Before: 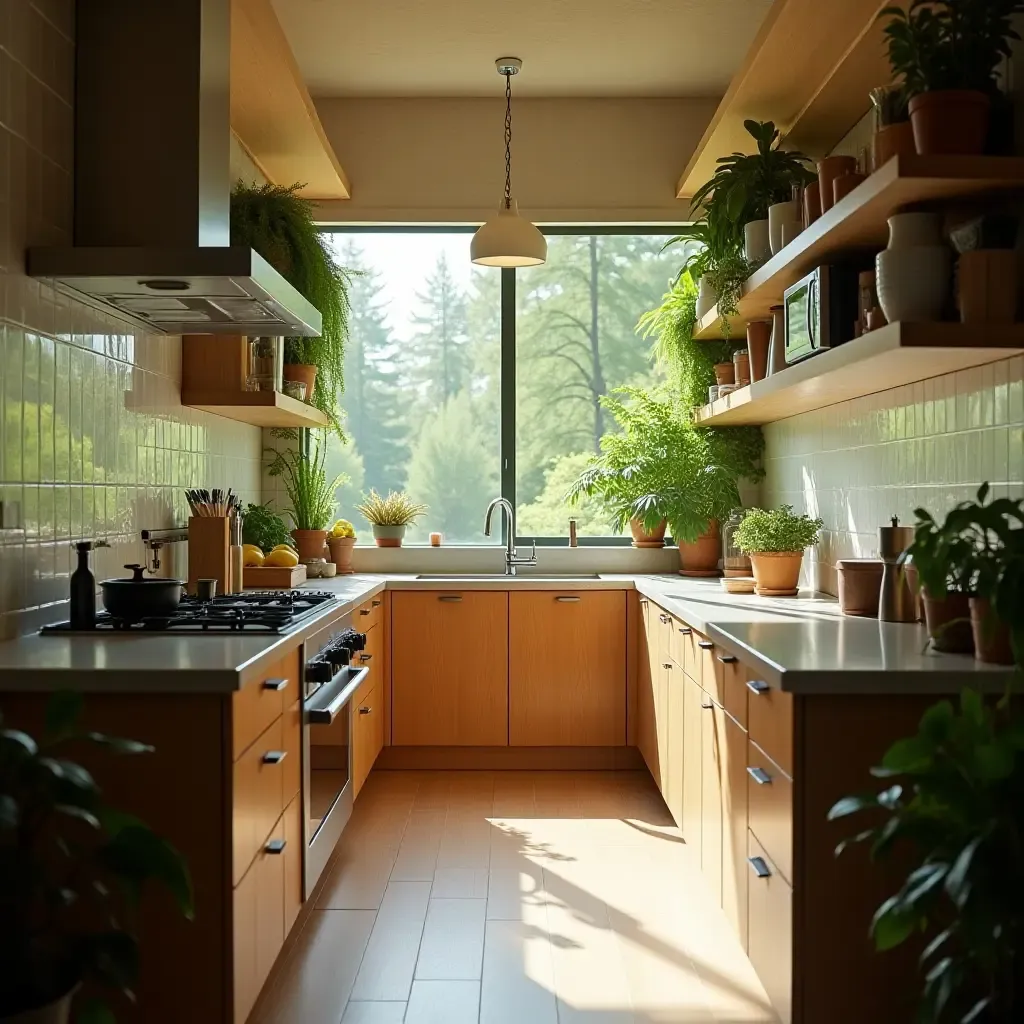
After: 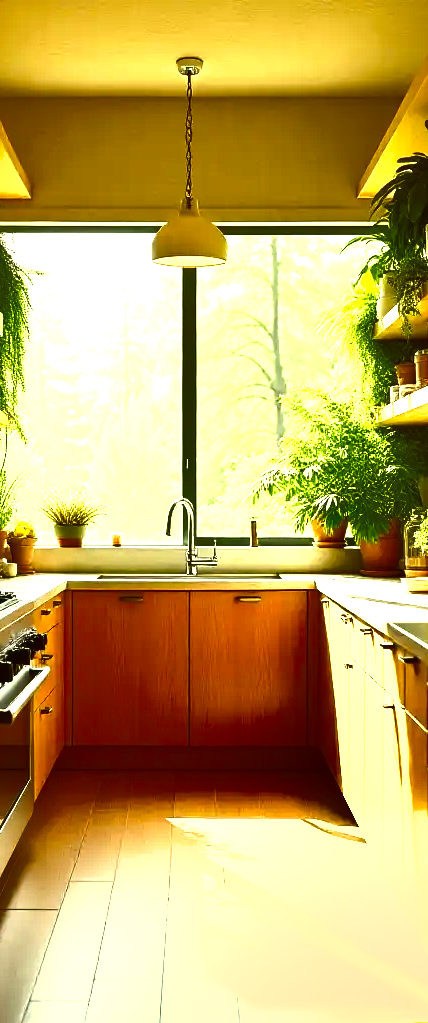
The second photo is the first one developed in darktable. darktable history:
crop: left 31.234%, right 26.887%
exposure: black level correction -0.001, exposure 1.108 EV, compensate exposure bias true, compensate highlight preservation false
tone equalizer: -8 EV -0.443 EV, -7 EV -0.4 EV, -6 EV -0.32 EV, -5 EV -0.232 EV, -3 EV 0.229 EV, -2 EV 0.315 EV, -1 EV 0.368 EV, +0 EV 0.41 EV
contrast brightness saturation: brightness -0.208, saturation 0.075
shadows and highlights: radius 263.11, soften with gaussian
color correction: highlights a* 0.093, highlights b* 29.54, shadows a* -0.175, shadows b* 21.4
